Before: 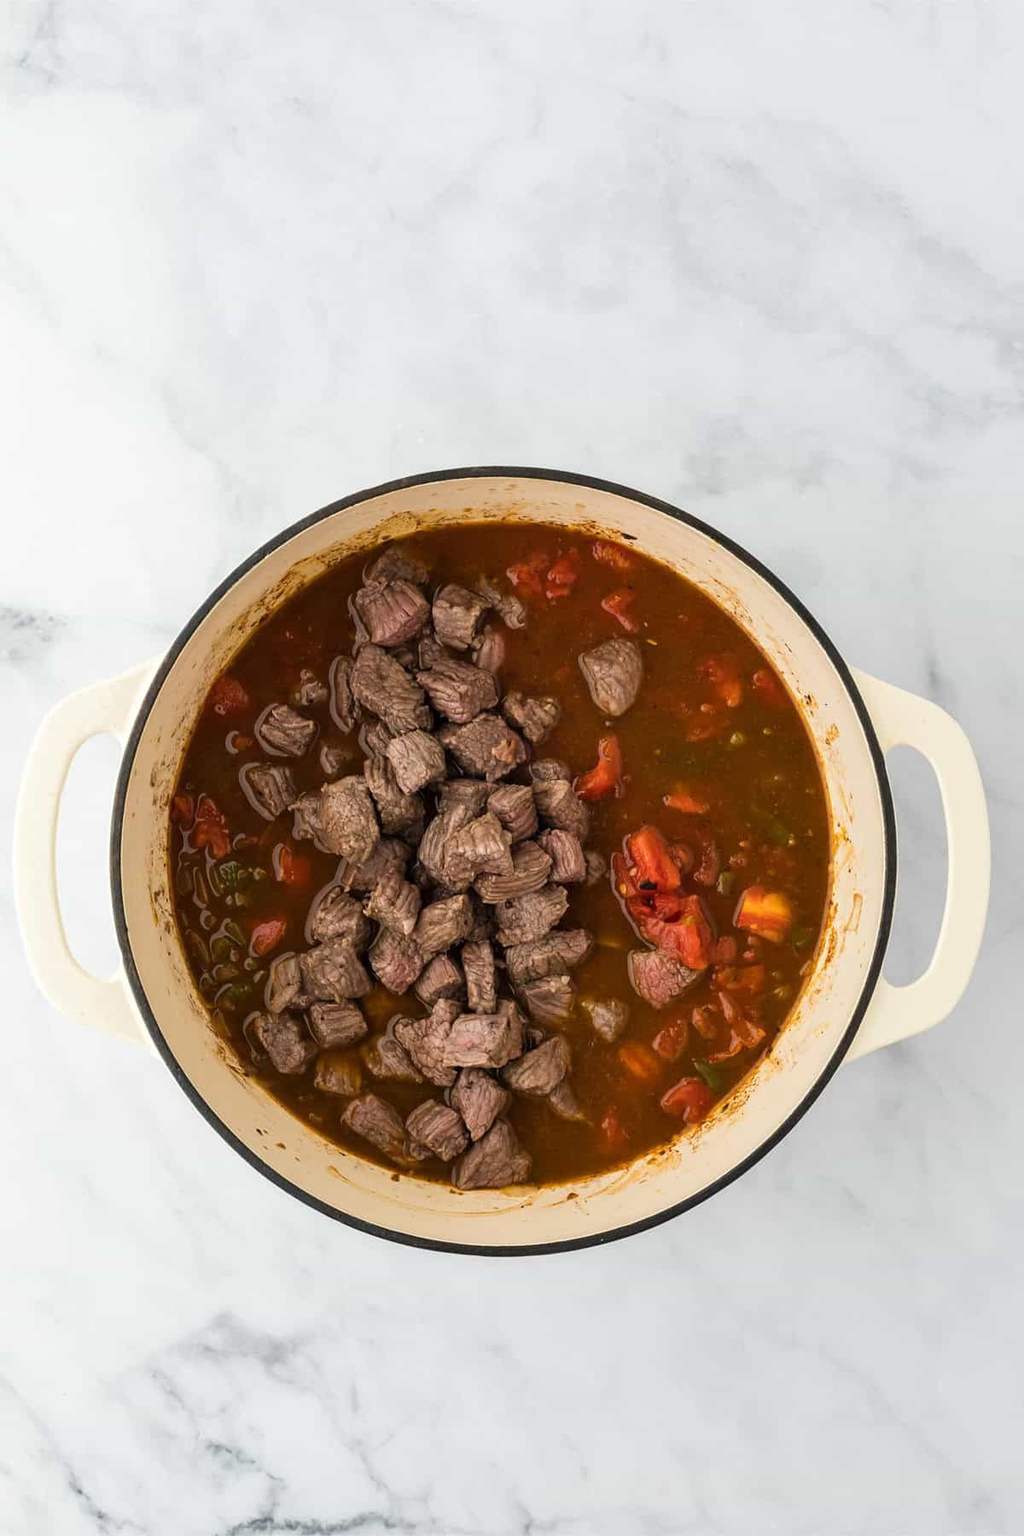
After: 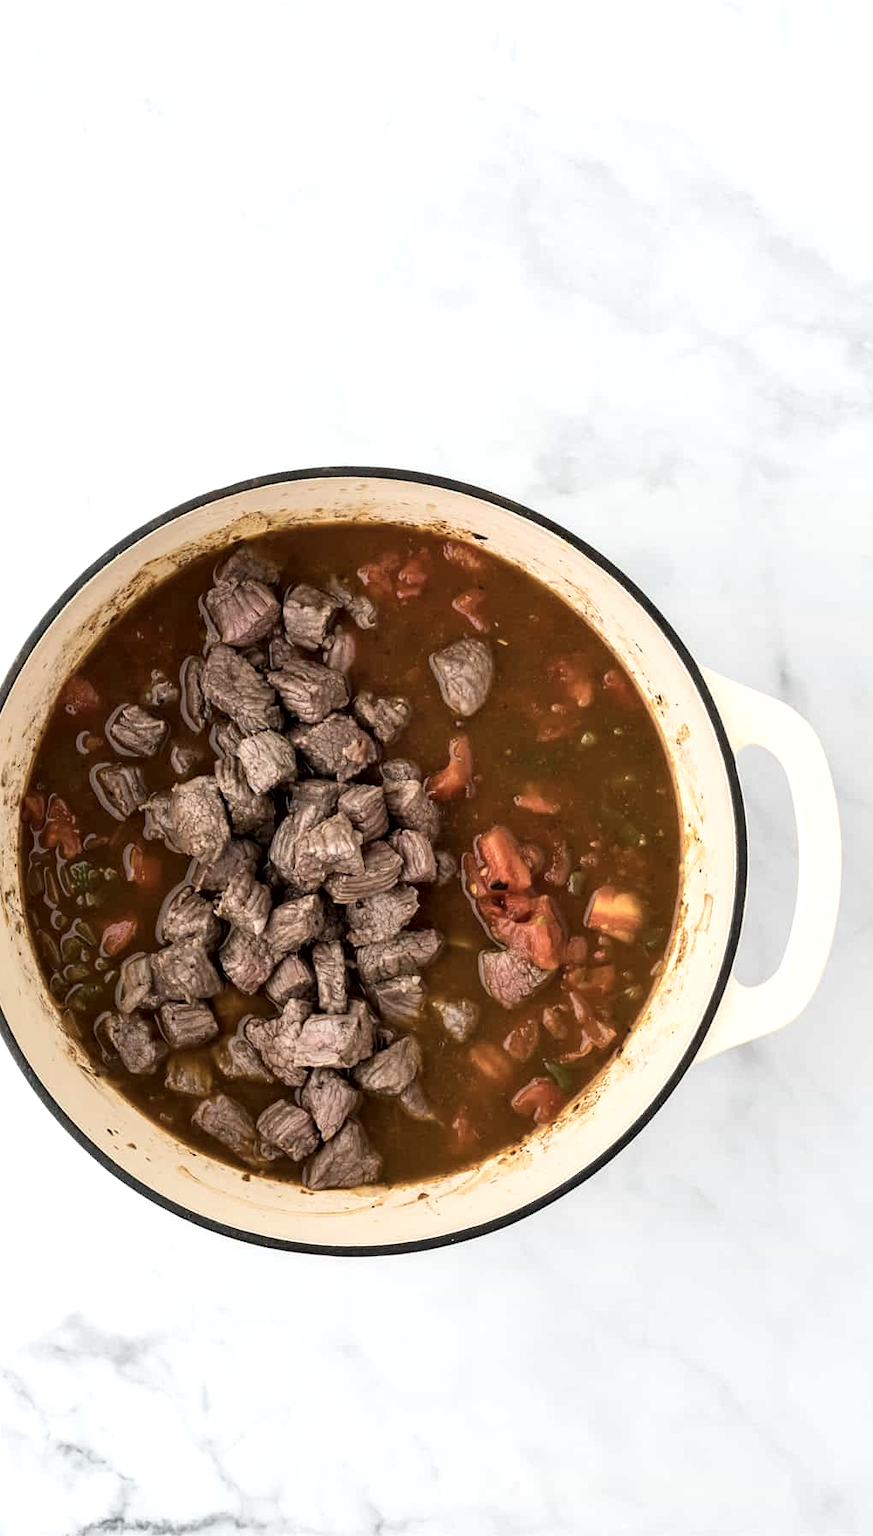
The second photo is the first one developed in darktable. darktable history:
contrast brightness saturation: contrast 0.102, saturation -0.352
crop and rotate: left 14.649%
exposure: black level correction 0.004, exposure 0.411 EV, compensate exposure bias true, compensate highlight preservation false
